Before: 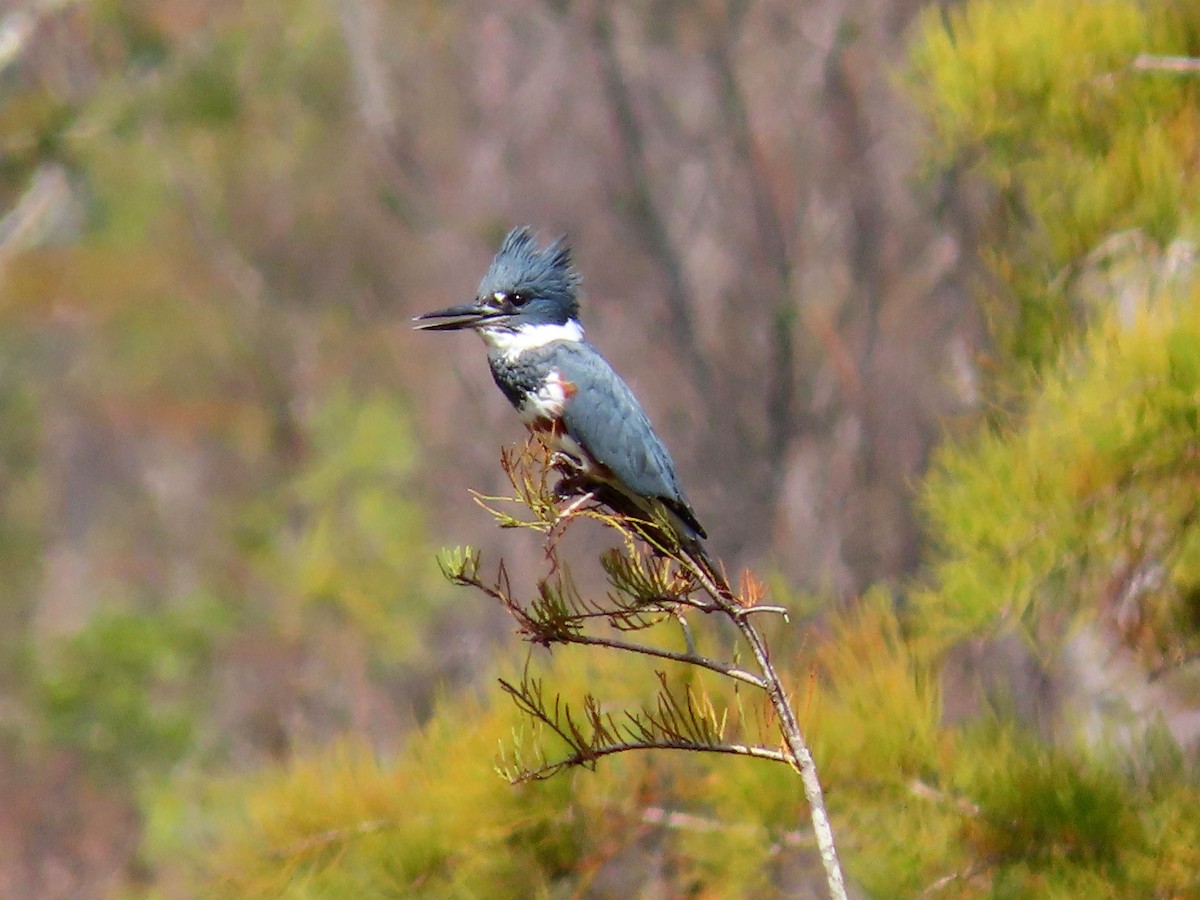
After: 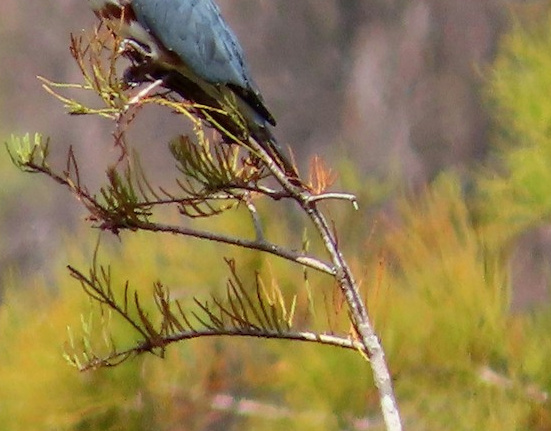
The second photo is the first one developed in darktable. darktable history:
crop: left 35.929%, top 45.994%, right 18.134%, bottom 6.011%
contrast brightness saturation: saturation -0.045
